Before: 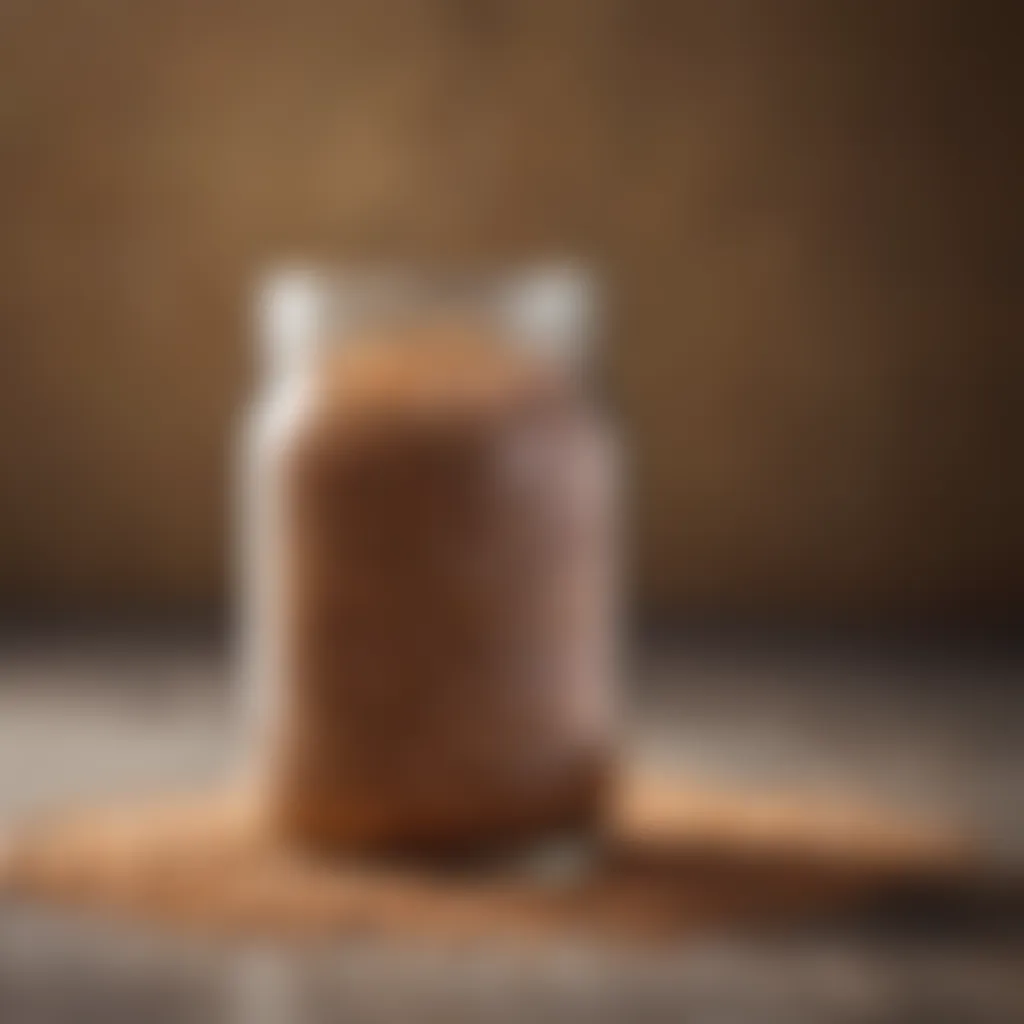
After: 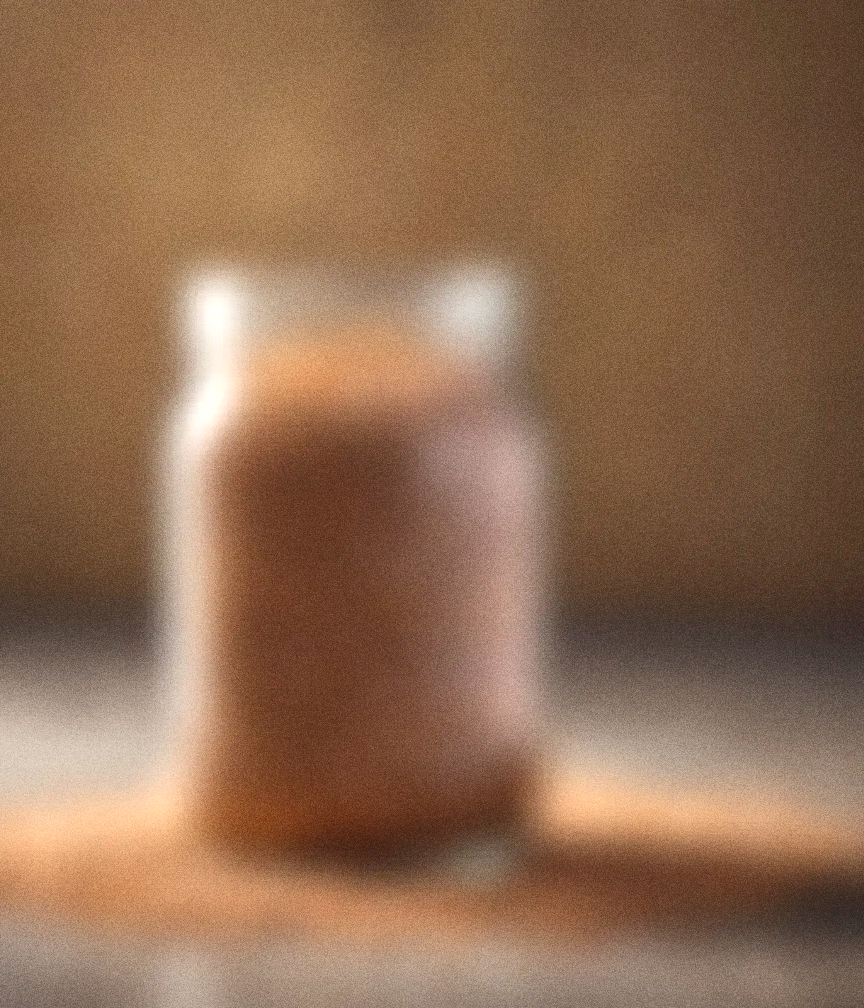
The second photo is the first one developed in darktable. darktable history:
shadows and highlights: soften with gaussian
sharpen: amount 0.575
crop: left 7.598%, right 7.873%
exposure: black level correction 0, exposure 0.7 EV, compensate exposure bias true, compensate highlight preservation false
grain: coarseness 0.09 ISO, strength 40%
